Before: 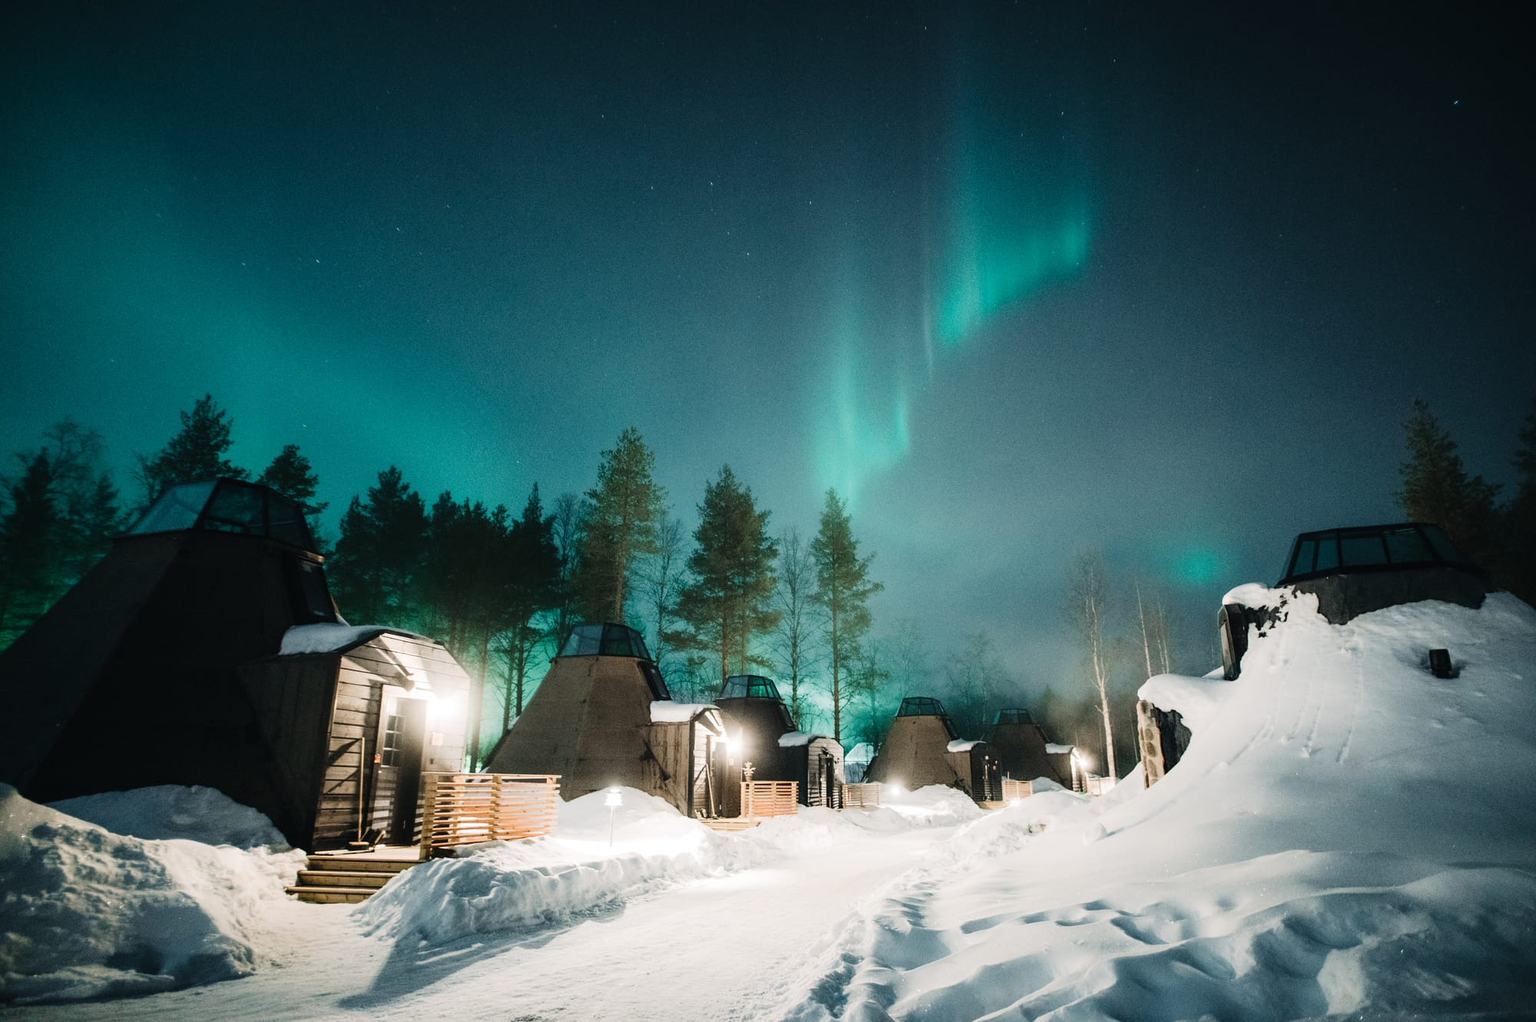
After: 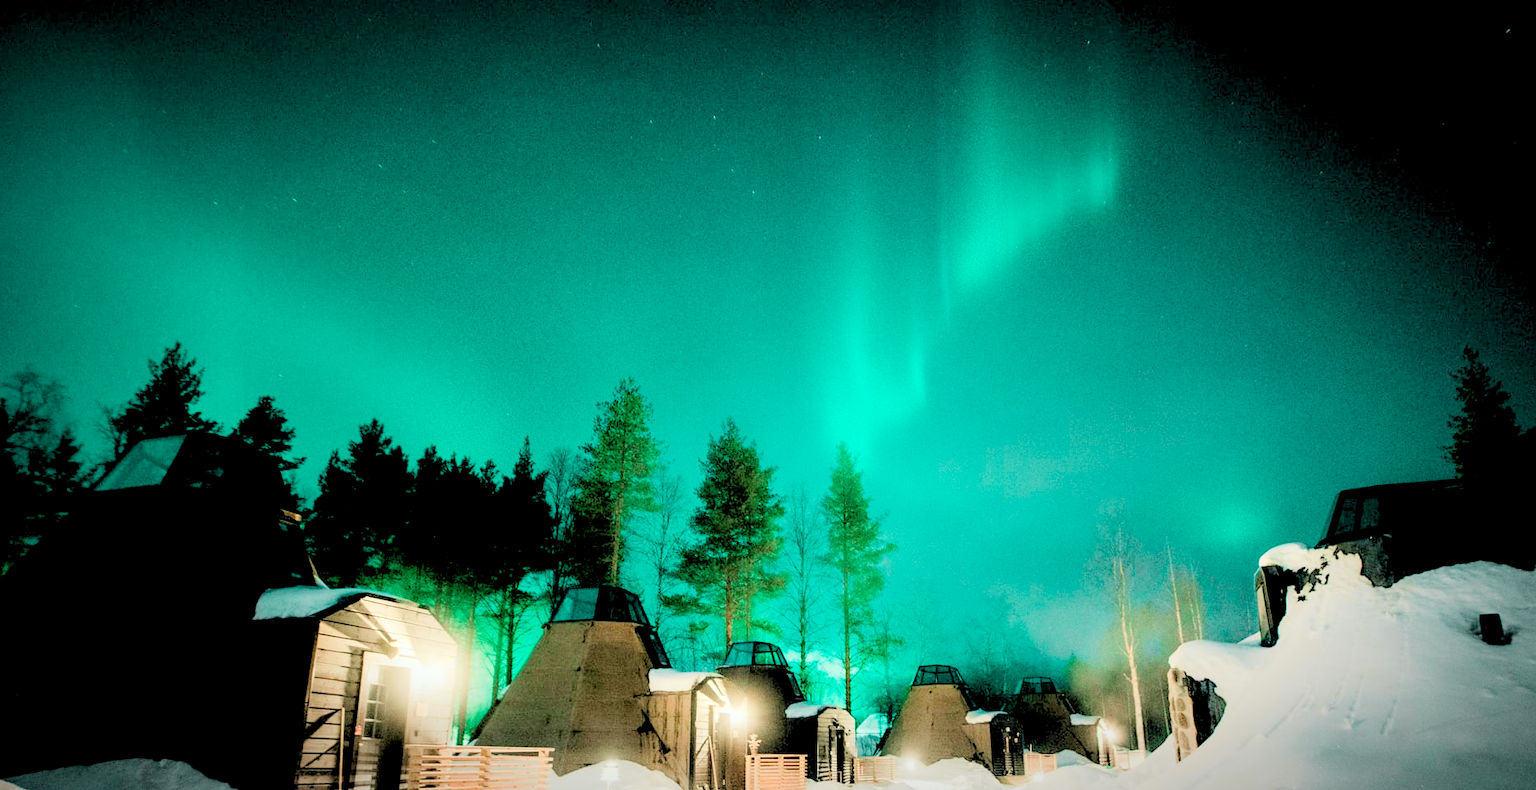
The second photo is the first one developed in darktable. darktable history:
tone curve: curves: ch0 [(0, 0) (0.402, 0.473) (0.673, 0.68) (0.899, 0.832) (0.999, 0.903)]; ch1 [(0, 0) (0.379, 0.262) (0.464, 0.425) (0.498, 0.49) (0.507, 0.5) (0.53, 0.532) (0.582, 0.583) (0.68, 0.672) (0.791, 0.748) (1, 0.896)]; ch2 [(0, 0) (0.199, 0.414) (0.438, 0.49) (0.496, 0.501) (0.515, 0.546) (0.577, 0.605) (0.632, 0.649) (0.717, 0.727) (0.845, 0.855) (0.998, 0.977)], color space Lab, independent channels, preserve colors none
color balance rgb: perceptual saturation grading › global saturation 20%, perceptual saturation grading › highlights -25%, perceptual saturation grading › shadows 50%
rgb levels: preserve colors sum RGB, levels [[0.038, 0.433, 0.934], [0, 0.5, 1], [0, 0.5, 1]]
exposure: exposure -0.36 EV, compensate highlight preservation false
vignetting: automatic ratio true
crop: left 2.737%, top 7.287%, right 3.421%, bottom 20.179%
levels: mode automatic, black 0.023%, white 99.97%, levels [0.062, 0.494, 0.925]
